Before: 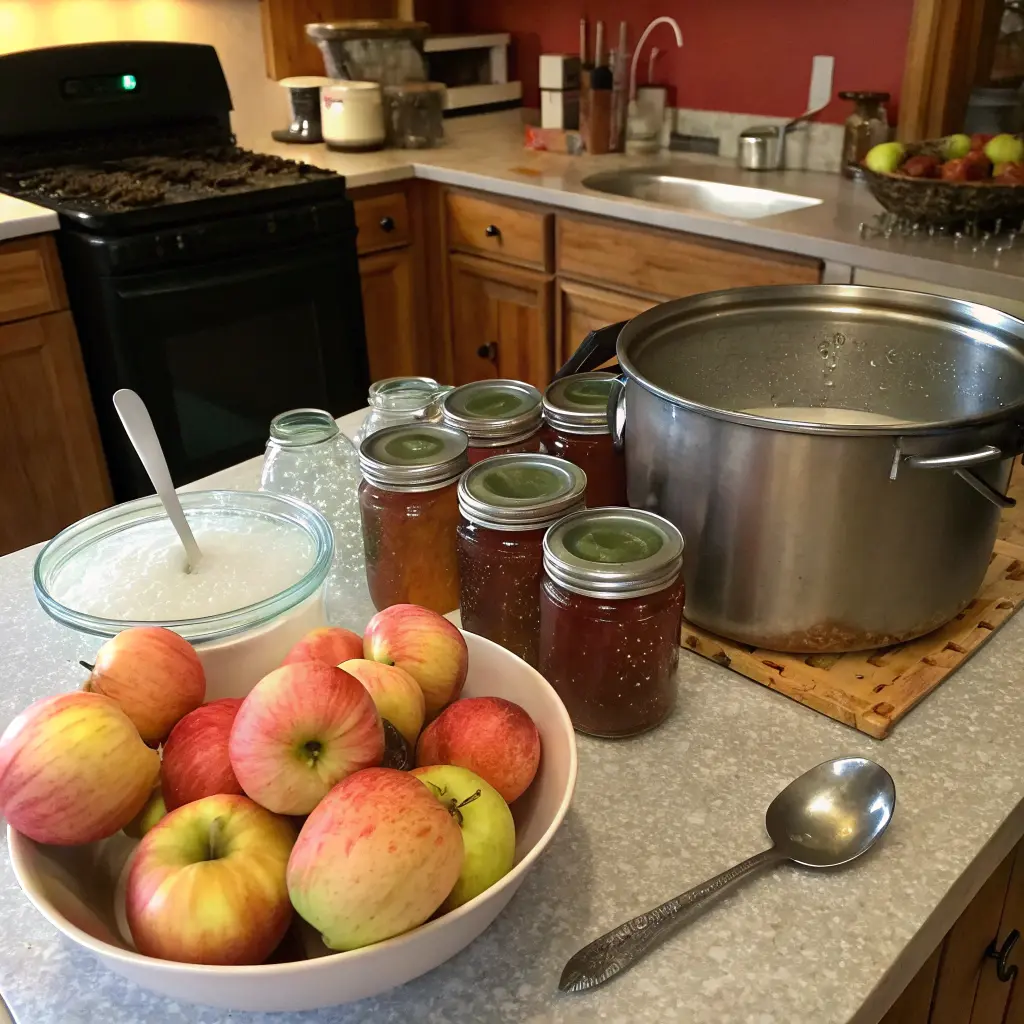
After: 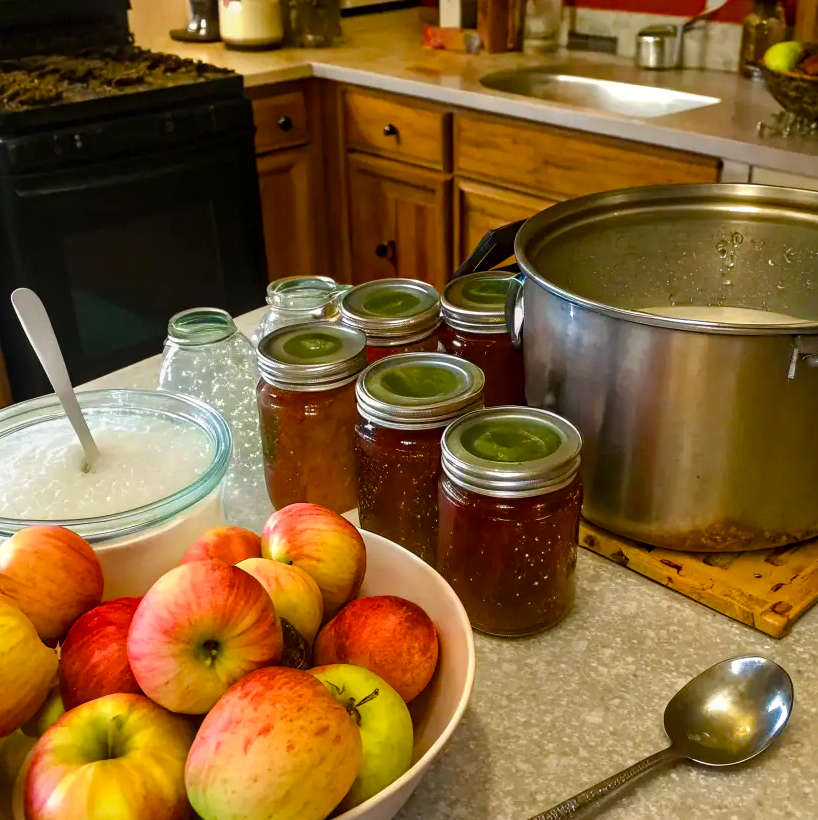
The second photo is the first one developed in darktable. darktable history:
crop and rotate: left 9.985%, top 9.876%, right 10.103%, bottom 10.018%
color balance rgb: linear chroma grading › global chroma 15.473%, perceptual saturation grading › global saturation 27.329%, perceptual saturation grading › highlights -28.491%, perceptual saturation grading › mid-tones 15.334%, perceptual saturation grading › shadows 33.849%, global vibrance 20%
local contrast: on, module defaults
